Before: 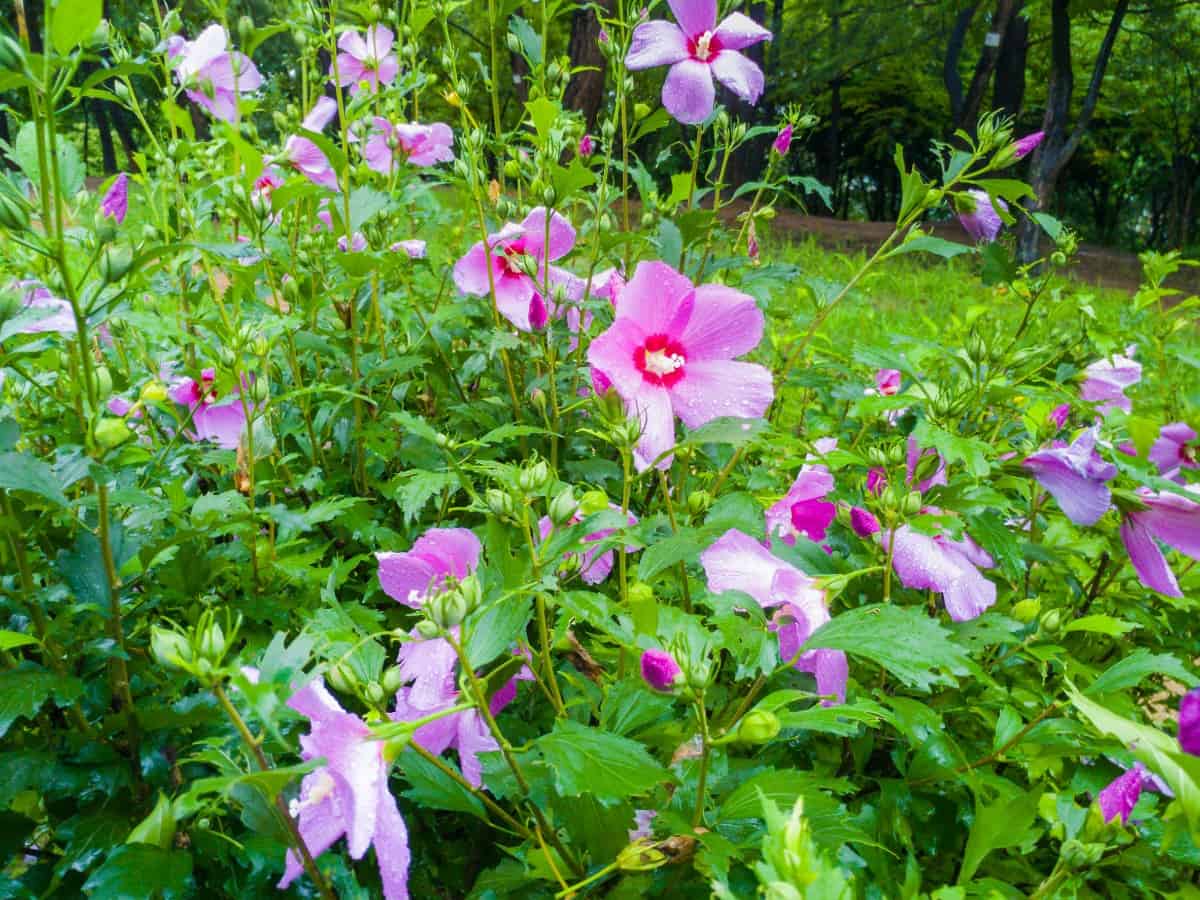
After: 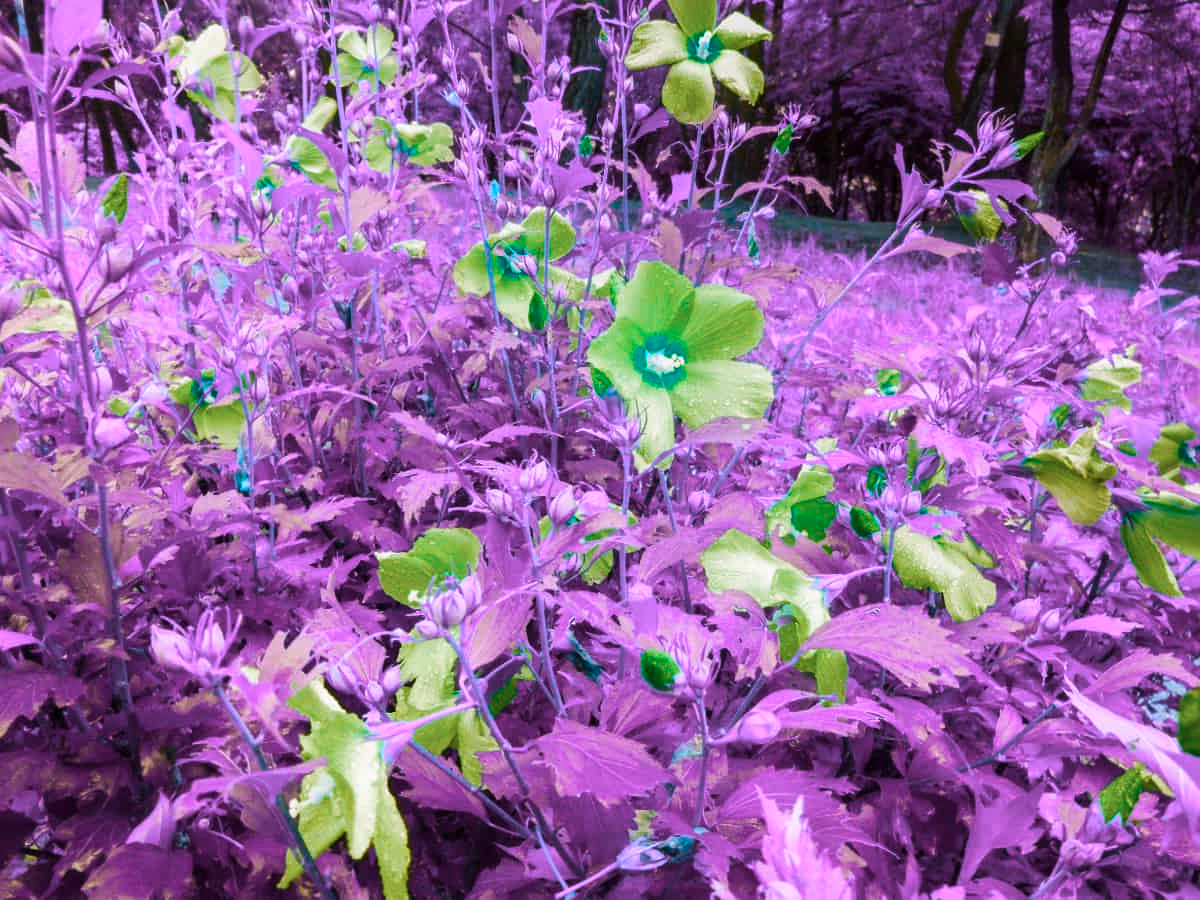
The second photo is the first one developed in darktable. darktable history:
local contrast: mode bilateral grid, contrast 16, coarseness 35, detail 105%, midtone range 0.2
exposure: exposure -0.06 EV, compensate exposure bias true, compensate highlight preservation false
color balance rgb: linear chroma grading › shadows -10.392%, linear chroma grading › global chroma 19.789%, perceptual saturation grading › global saturation -2.16%, perceptual saturation grading › highlights -7.729%, perceptual saturation grading › mid-tones 7.586%, perceptual saturation grading › shadows 4.406%, hue shift 176.78°, global vibrance 49.276%, contrast 0.823%
contrast brightness saturation: contrast 0.104, saturation -0.286
